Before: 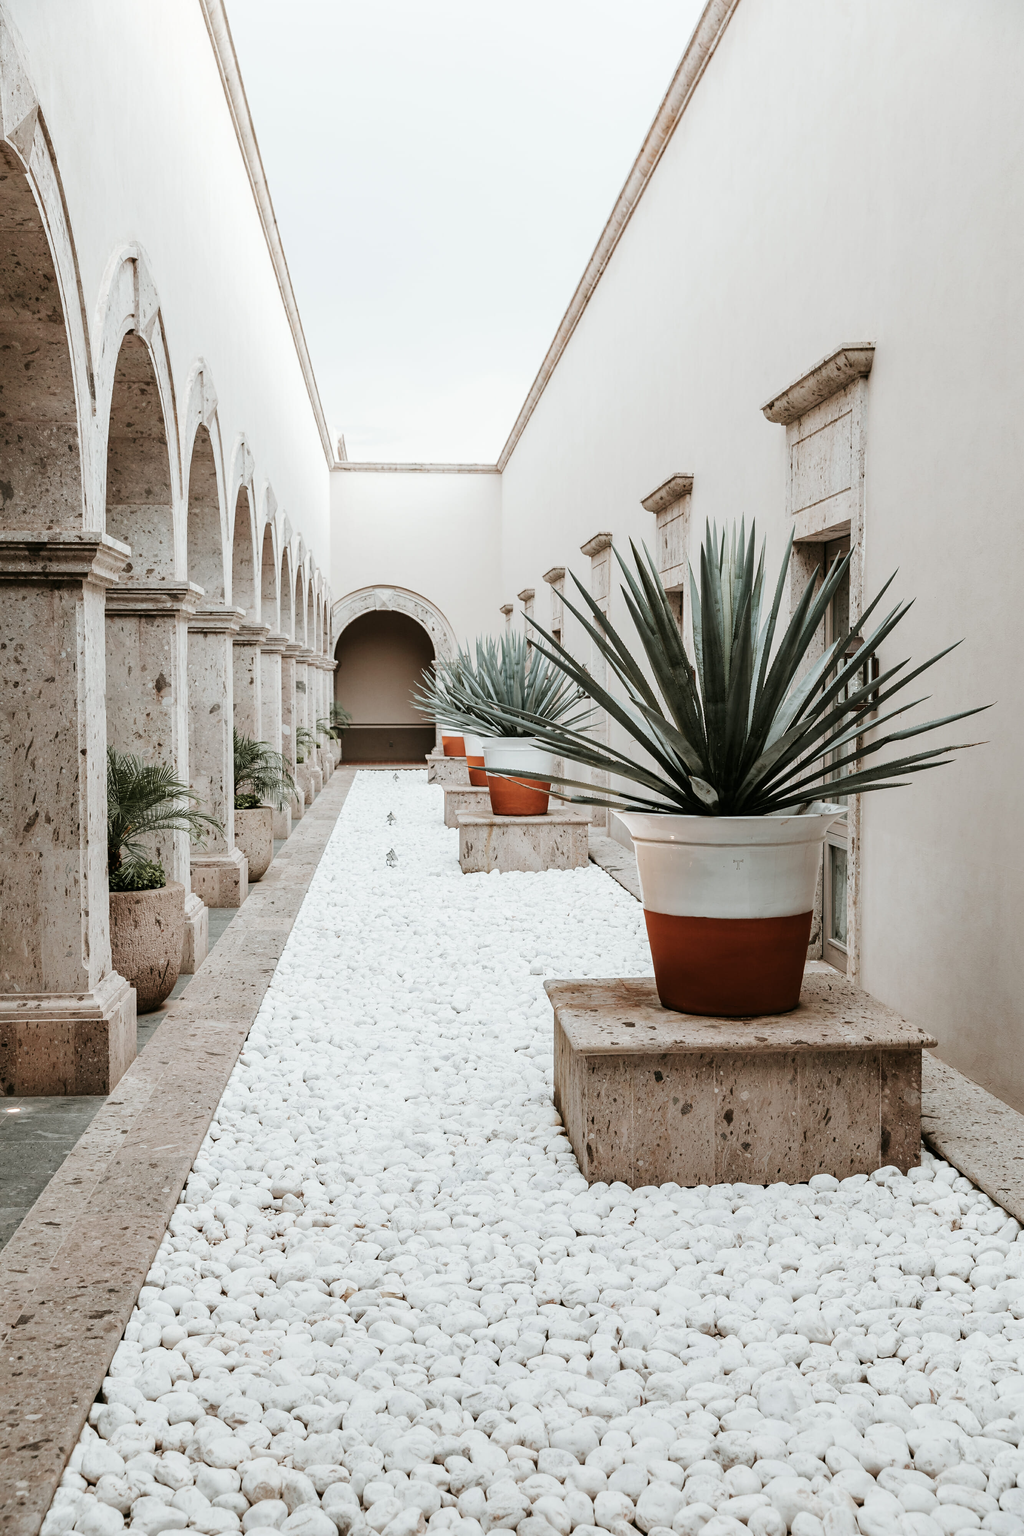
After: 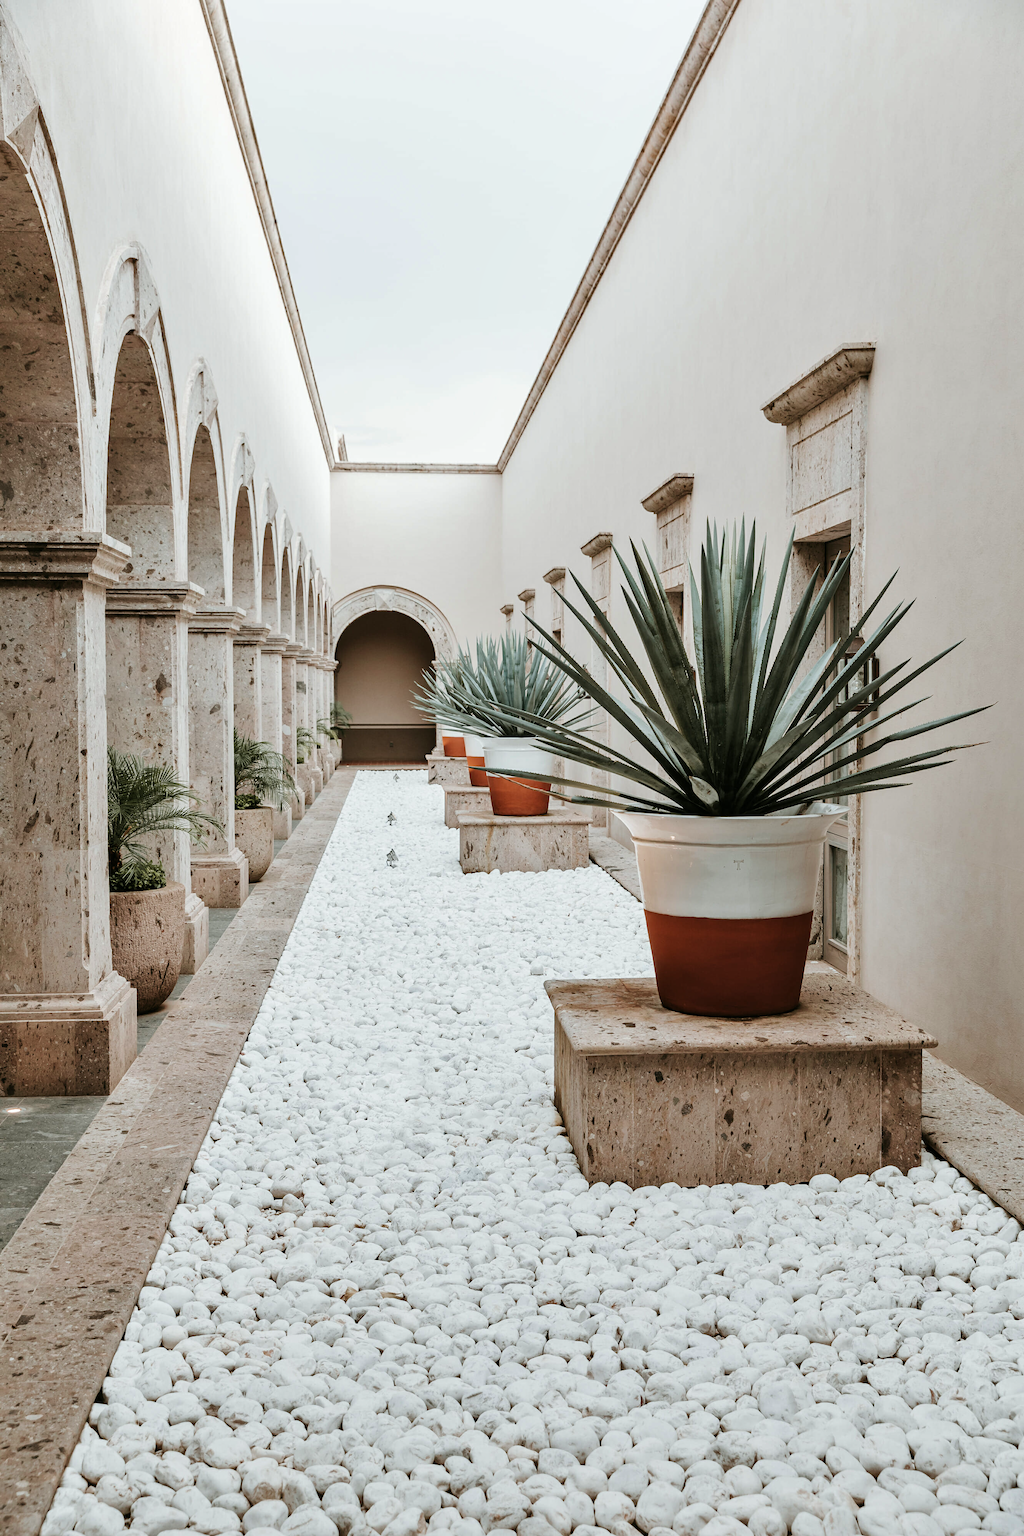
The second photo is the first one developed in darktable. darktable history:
velvia: on, module defaults
shadows and highlights: shadows 49, highlights -41, soften with gaussian
